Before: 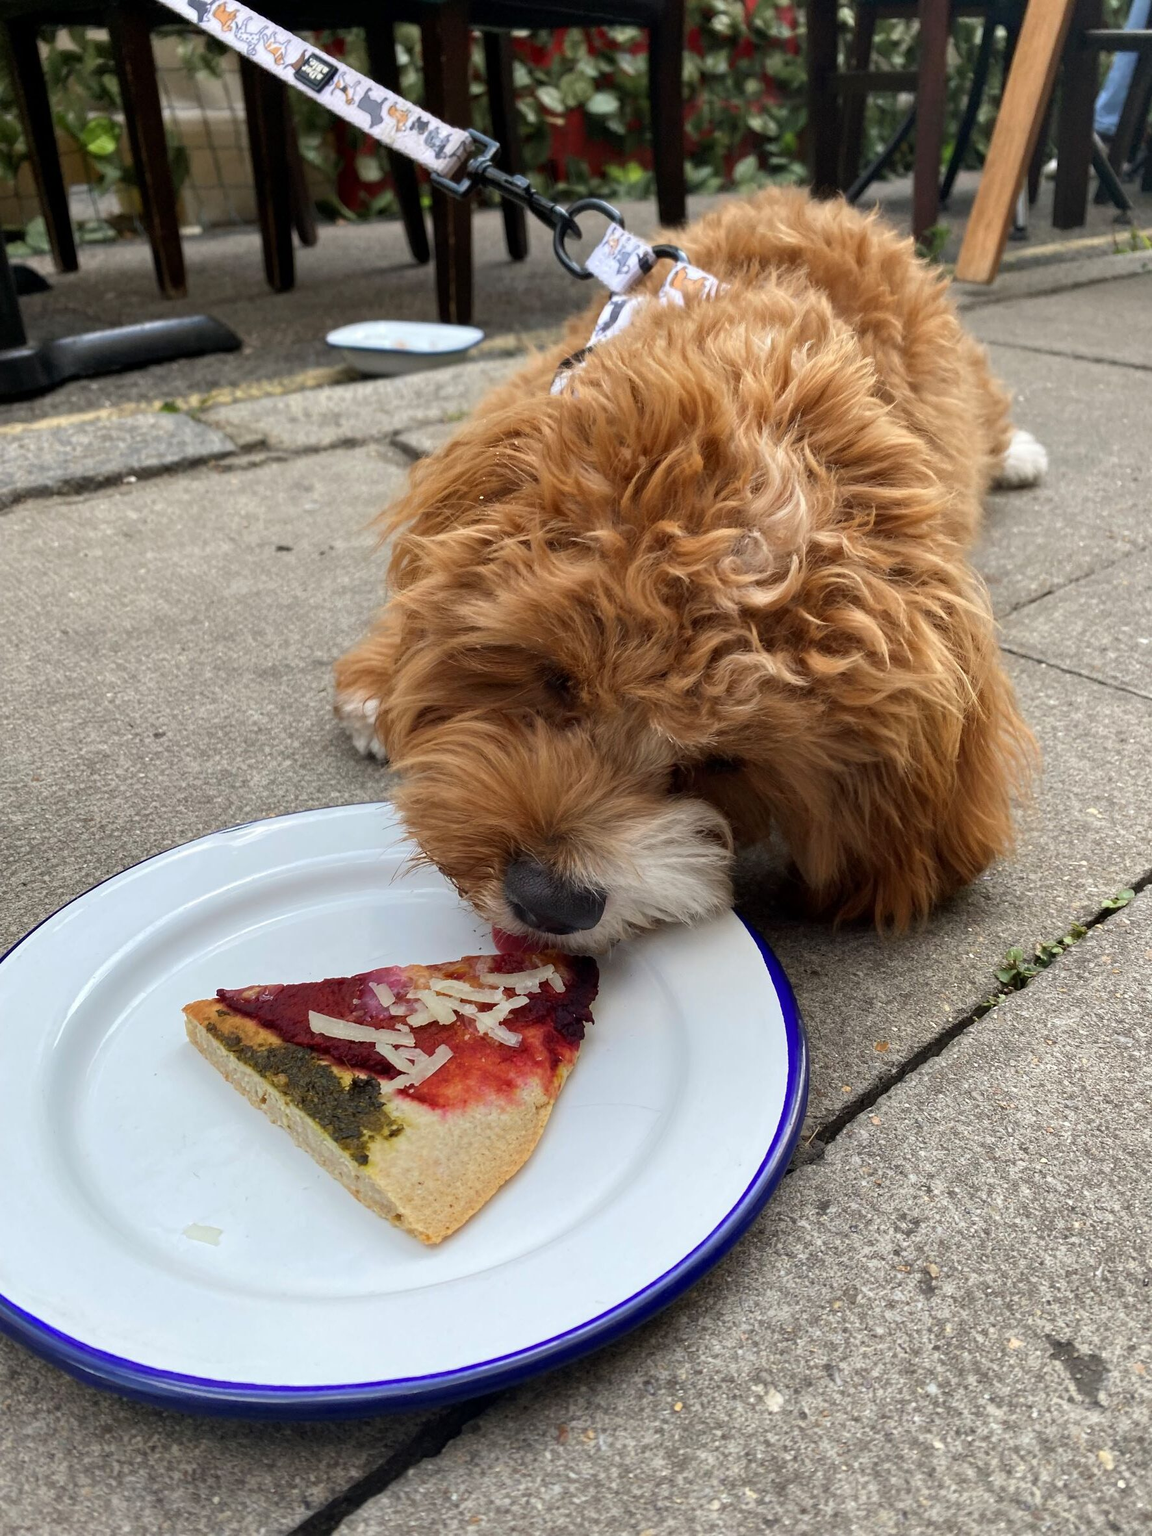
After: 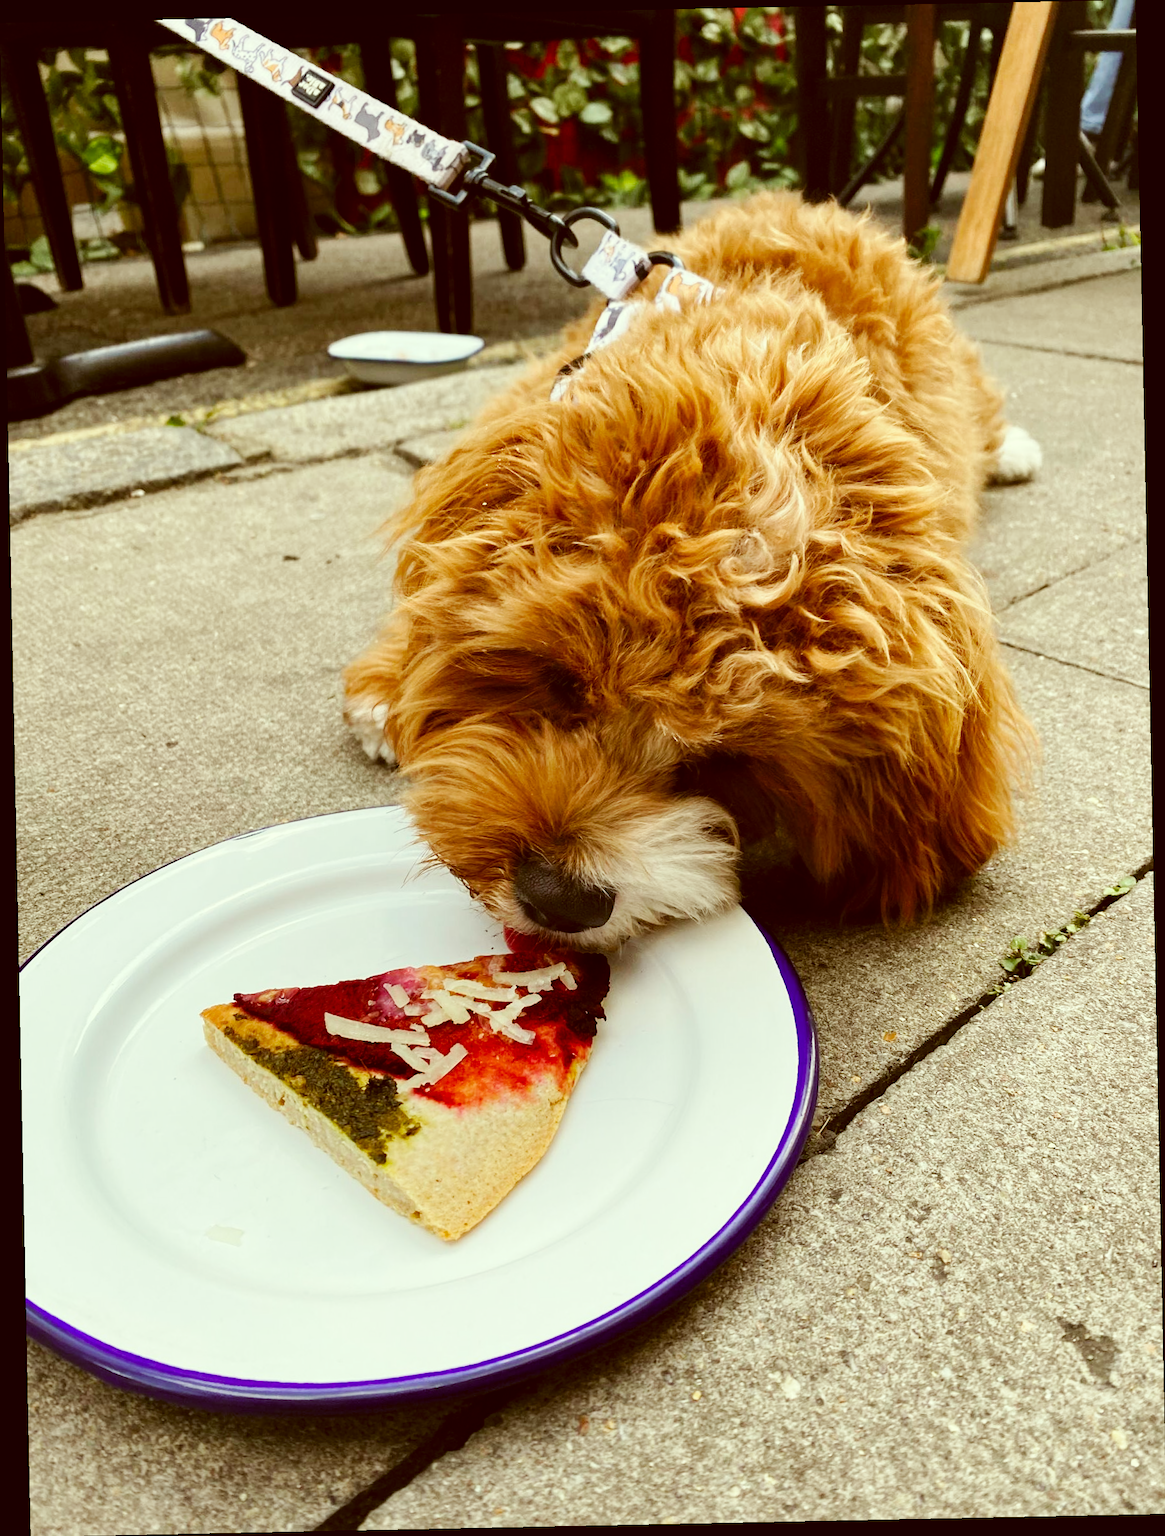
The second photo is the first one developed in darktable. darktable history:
color correction: highlights a* -5.94, highlights b* 9.48, shadows a* 10.12, shadows b* 23.94
base curve: curves: ch0 [(0, 0) (0.032, 0.025) (0.121, 0.166) (0.206, 0.329) (0.605, 0.79) (1, 1)], preserve colors none
rotate and perspective: rotation -1.17°, automatic cropping off
